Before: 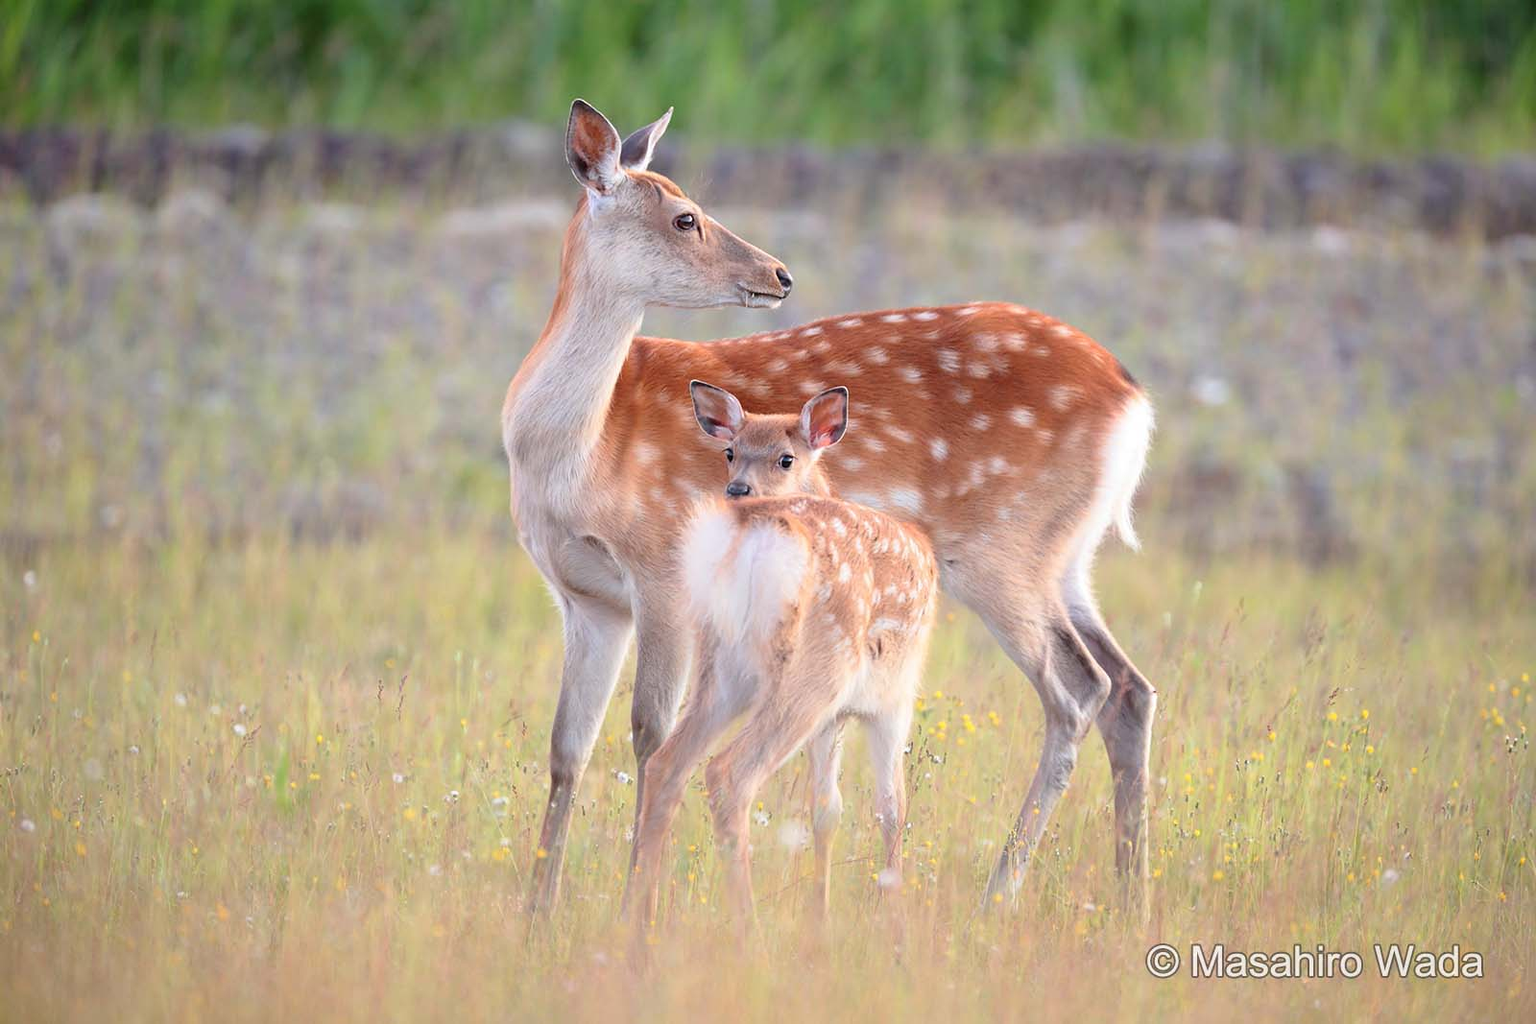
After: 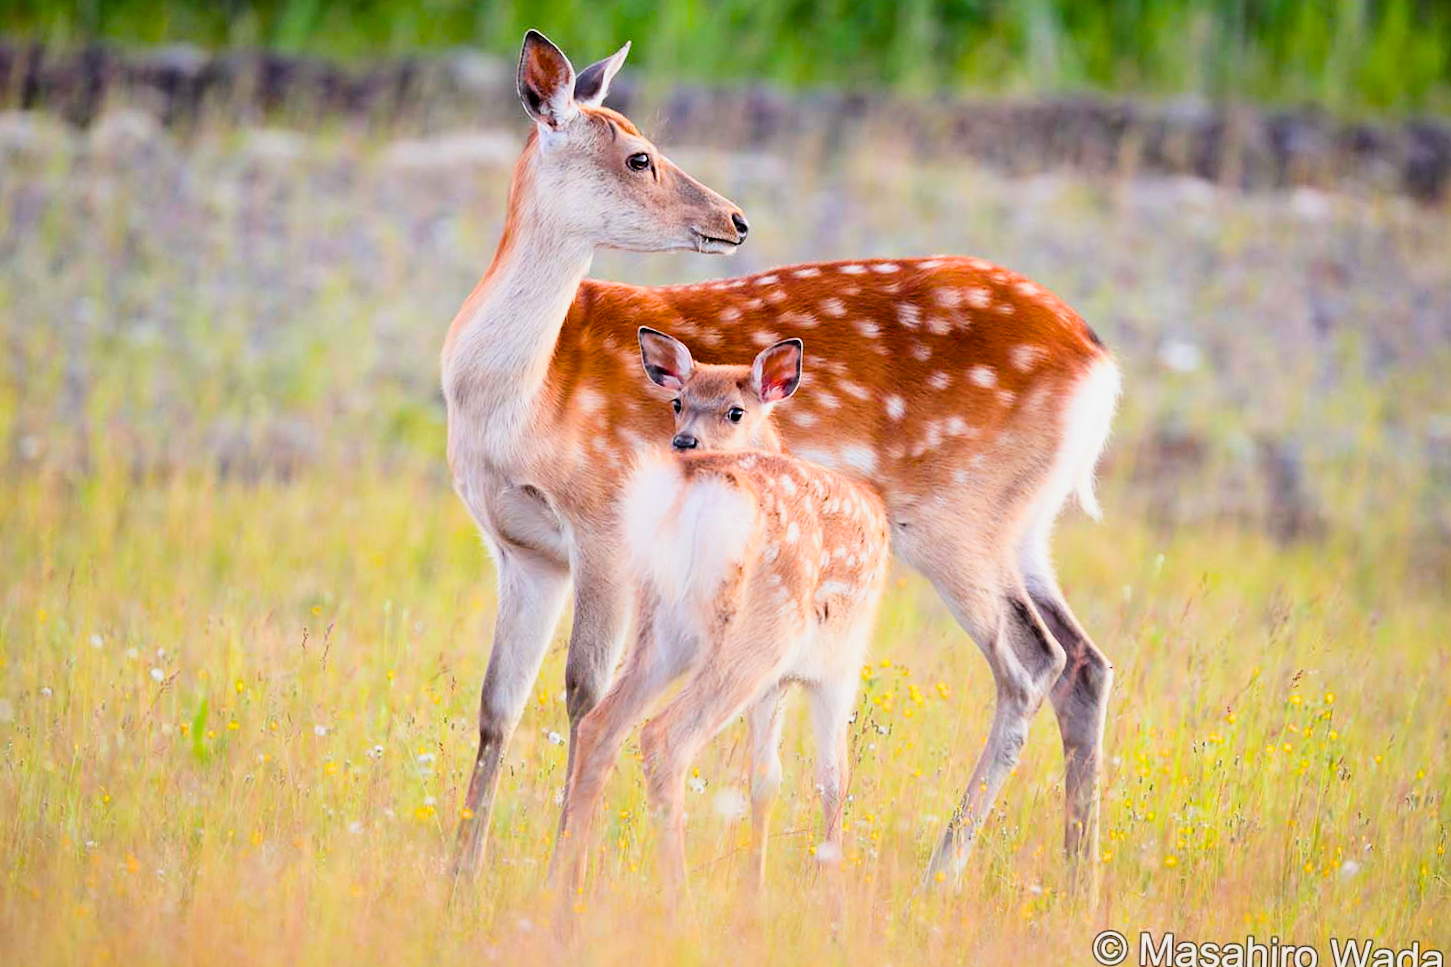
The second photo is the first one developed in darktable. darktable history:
crop and rotate: angle -1.96°, left 3.097%, top 4.154%, right 1.586%, bottom 0.529%
color balance rgb: linear chroma grading › global chroma 9%, perceptual saturation grading › global saturation 36%, perceptual saturation grading › shadows 35%, perceptual brilliance grading › global brilliance 15%, perceptual brilliance grading › shadows -35%, global vibrance 15%
filmic rgb: black relative exposure -5 EV, hardness 2.88, contrast 1.3, highlights saturation mix -30%
